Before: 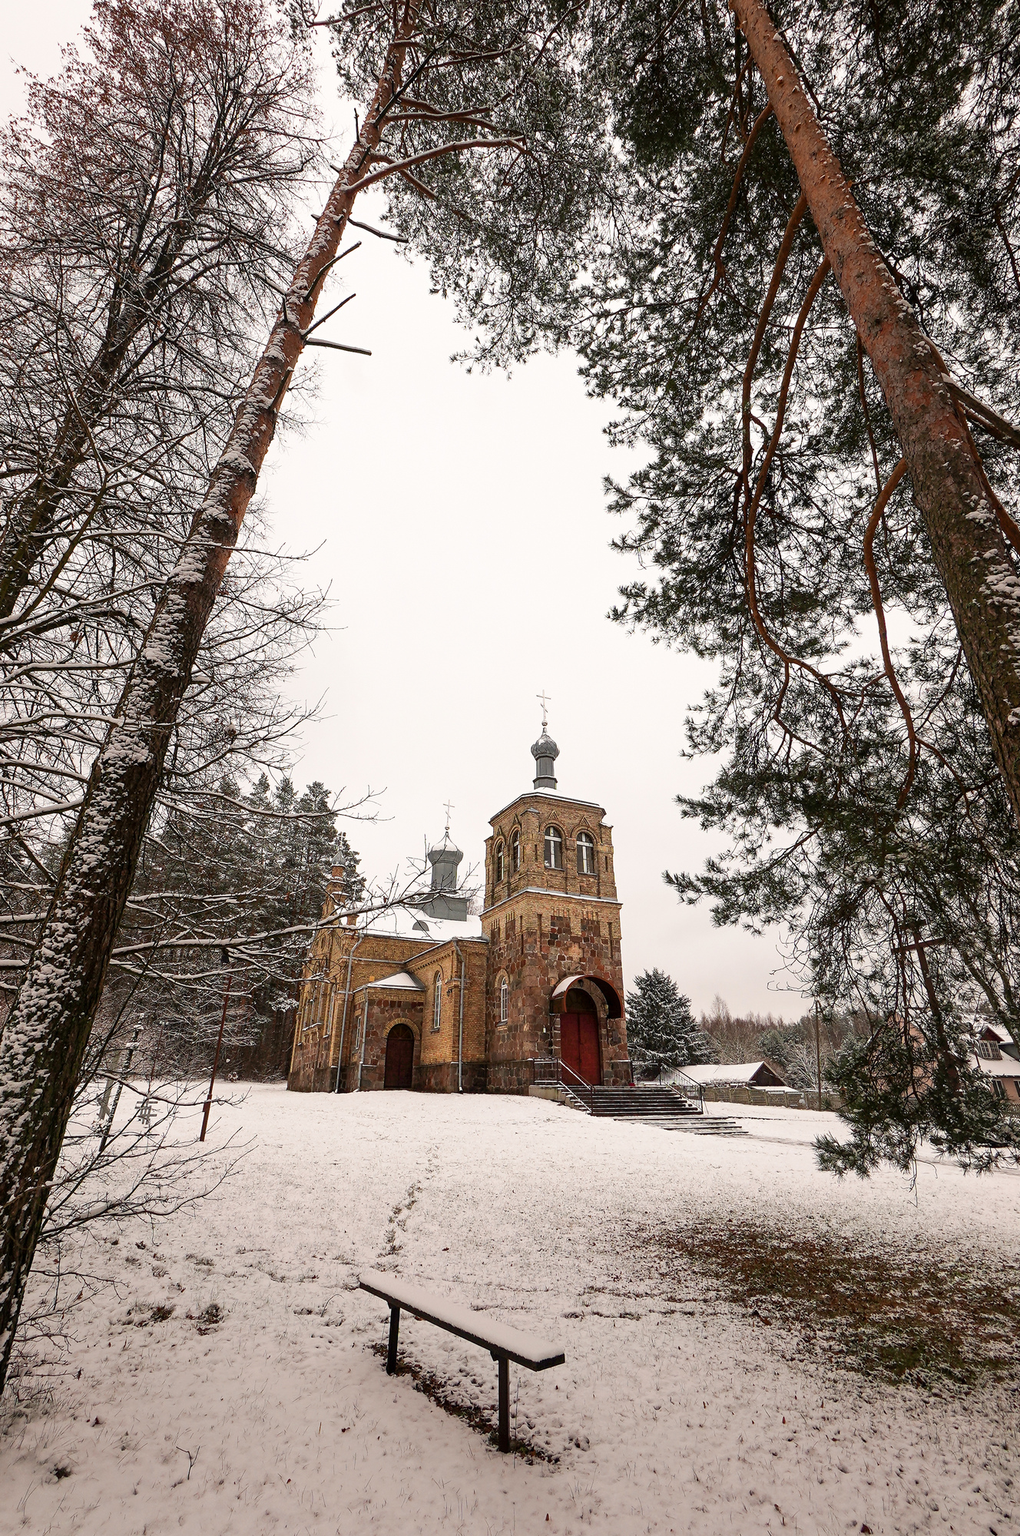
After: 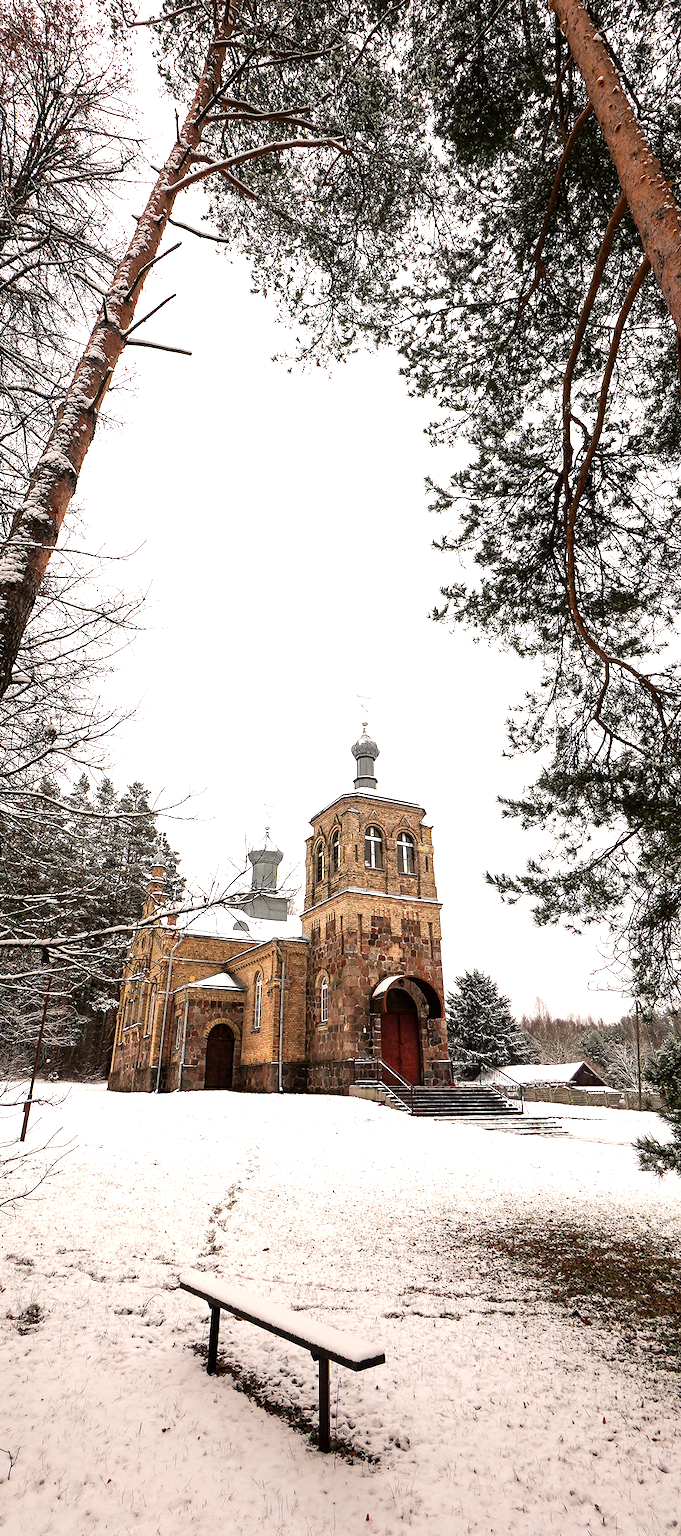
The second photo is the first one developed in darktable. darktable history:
crop and rotate: left 17.674%, right 15.42%
tone equalizer: -8 EV -0.763 EV, -7 EV -0.72 EV, -6 EV -0.561 EV, -5 EV -0.413 EV, -3 EV 0.373 EV, -2 EV 0.6 EV, -1 EV 0.695 EV, +0 EV 0.774 EV
